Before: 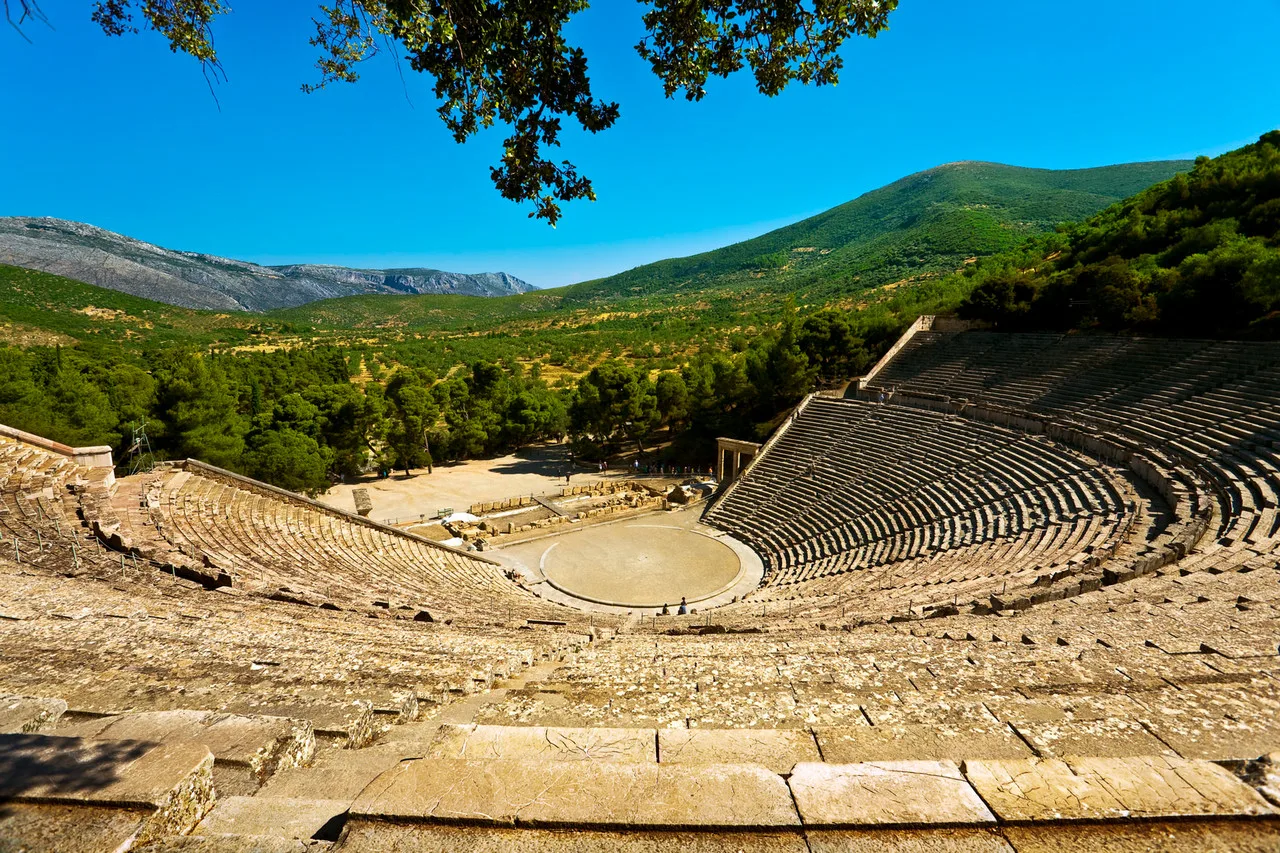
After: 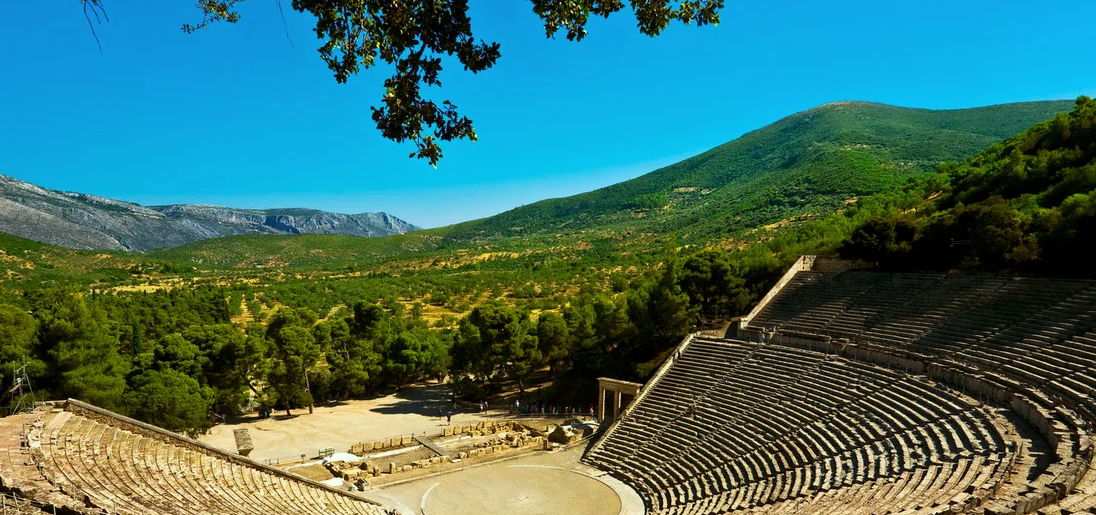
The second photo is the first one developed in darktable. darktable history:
crop and rotate: left 9.345%, top 7.22%, right 4.982%, bottom 32.331%
color correction: highlights a* -4.73, highlights b* 5.06, saturation 0.97
